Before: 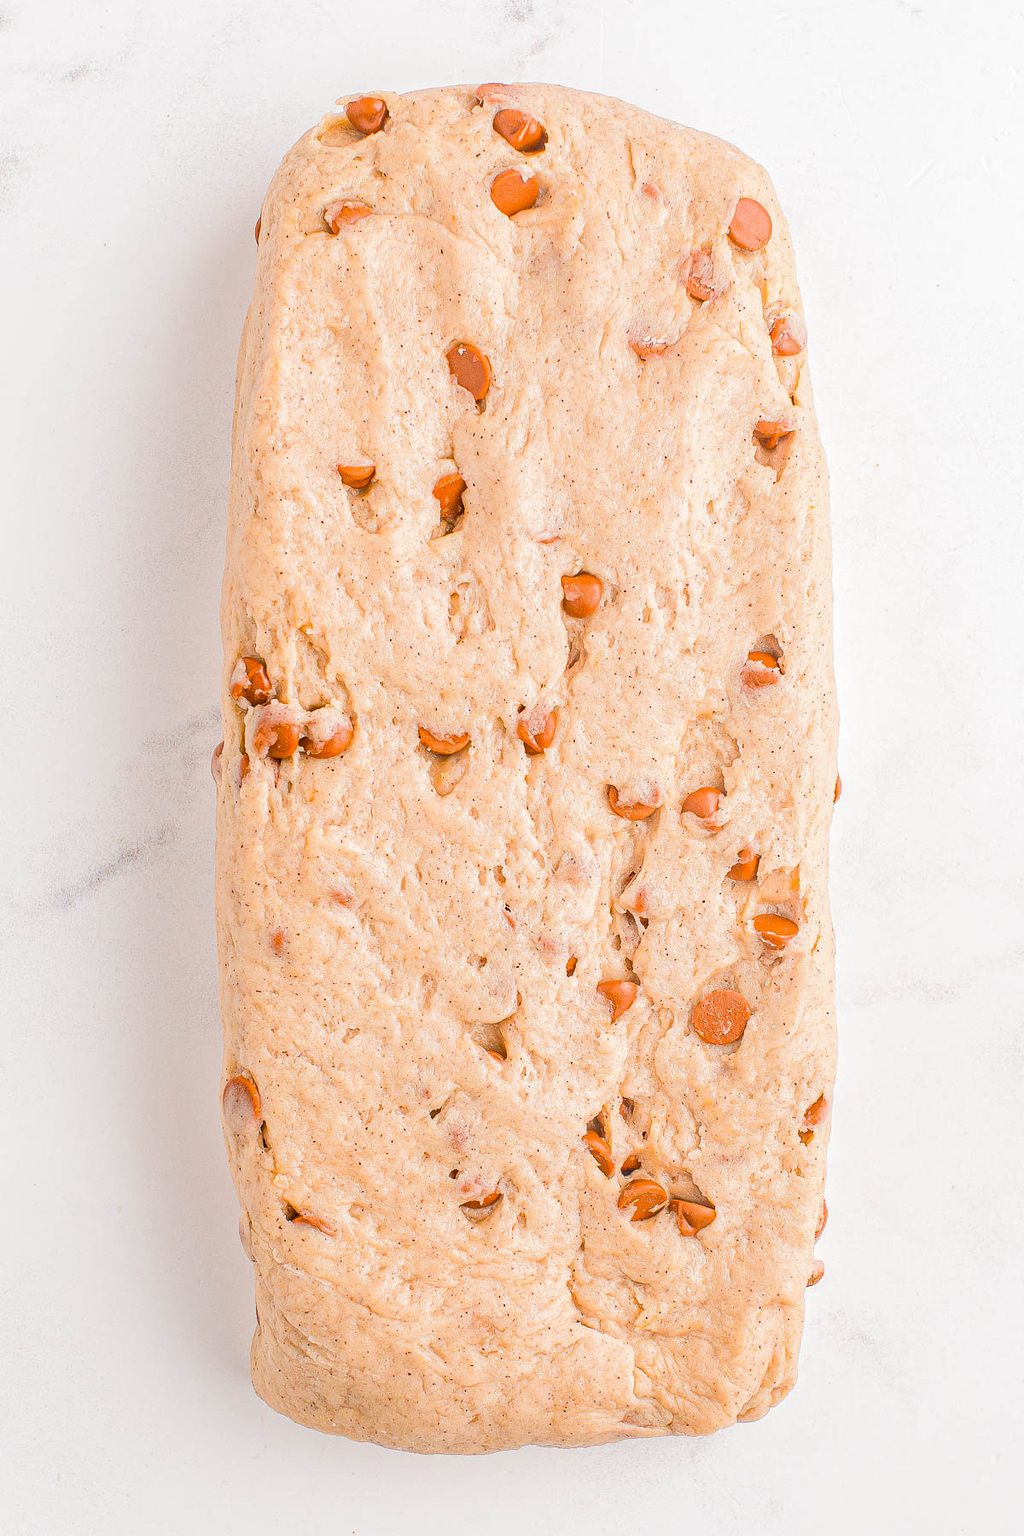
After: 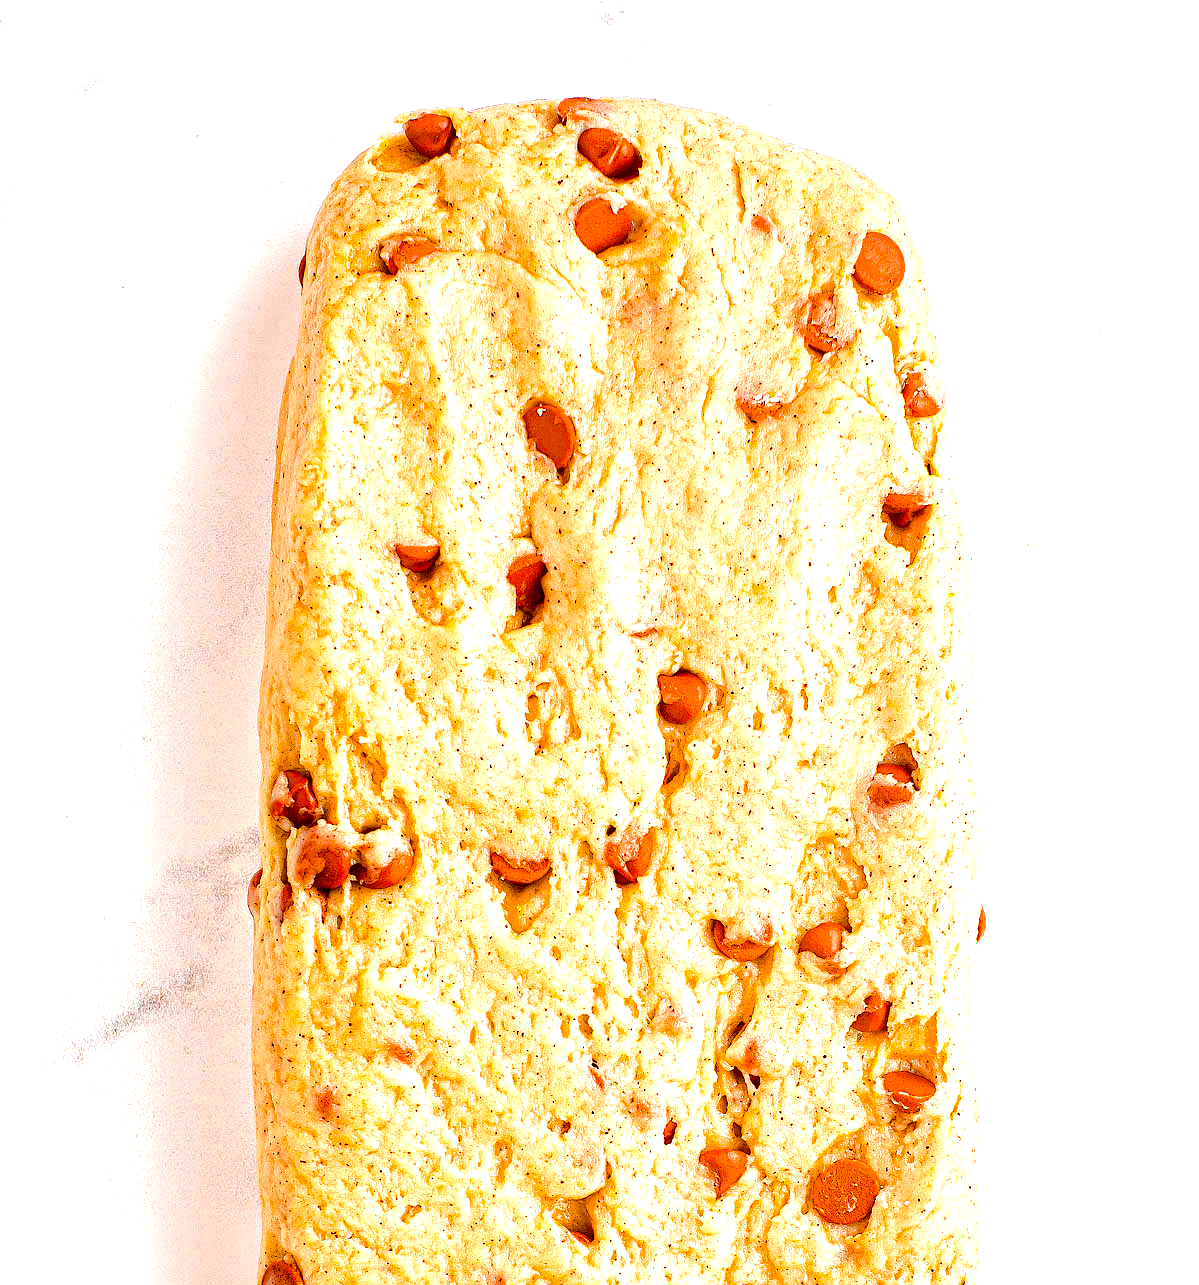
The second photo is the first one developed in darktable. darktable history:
crop: bottom 28.576%
color balance rgb: linear chroma grading › global chroma 25%, perceptual saturation grading › global saturation 50%
local contrast: highlights 0%, shadows 198%, detail 164%, midtone range 0.001
exposure: black level correction 0, exposure 0.877 EV, compensate exposure bias true, compensate highlight preservation false
